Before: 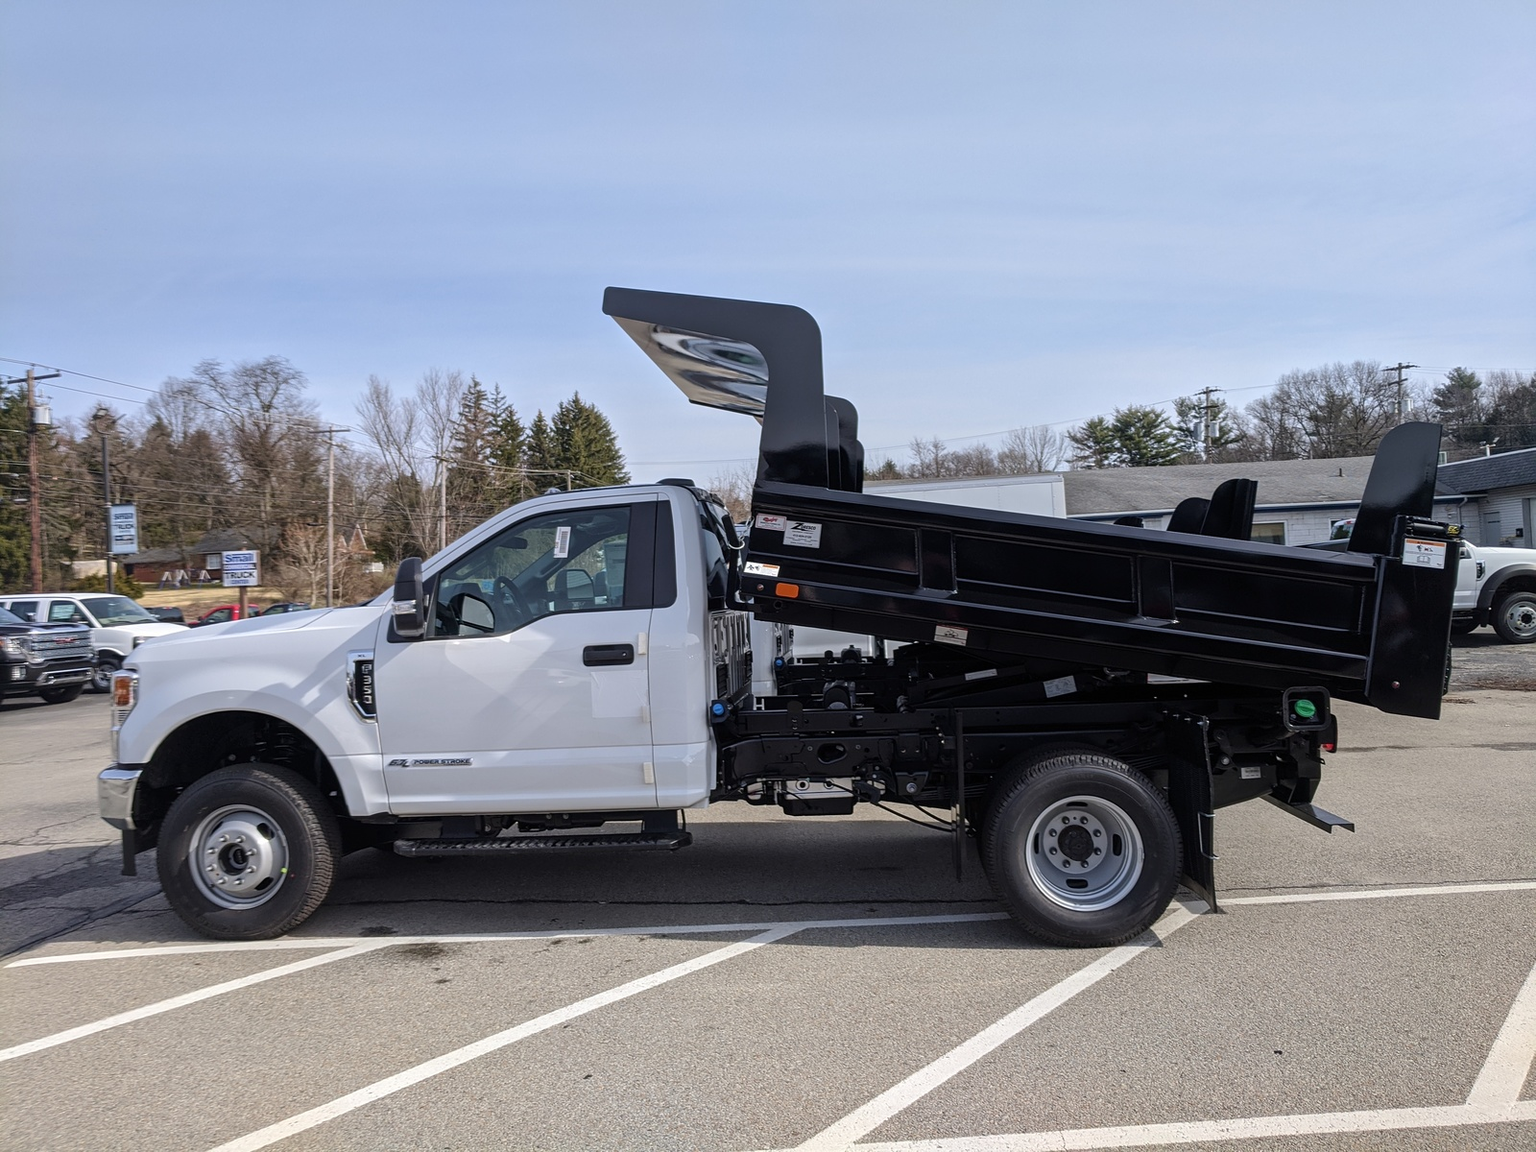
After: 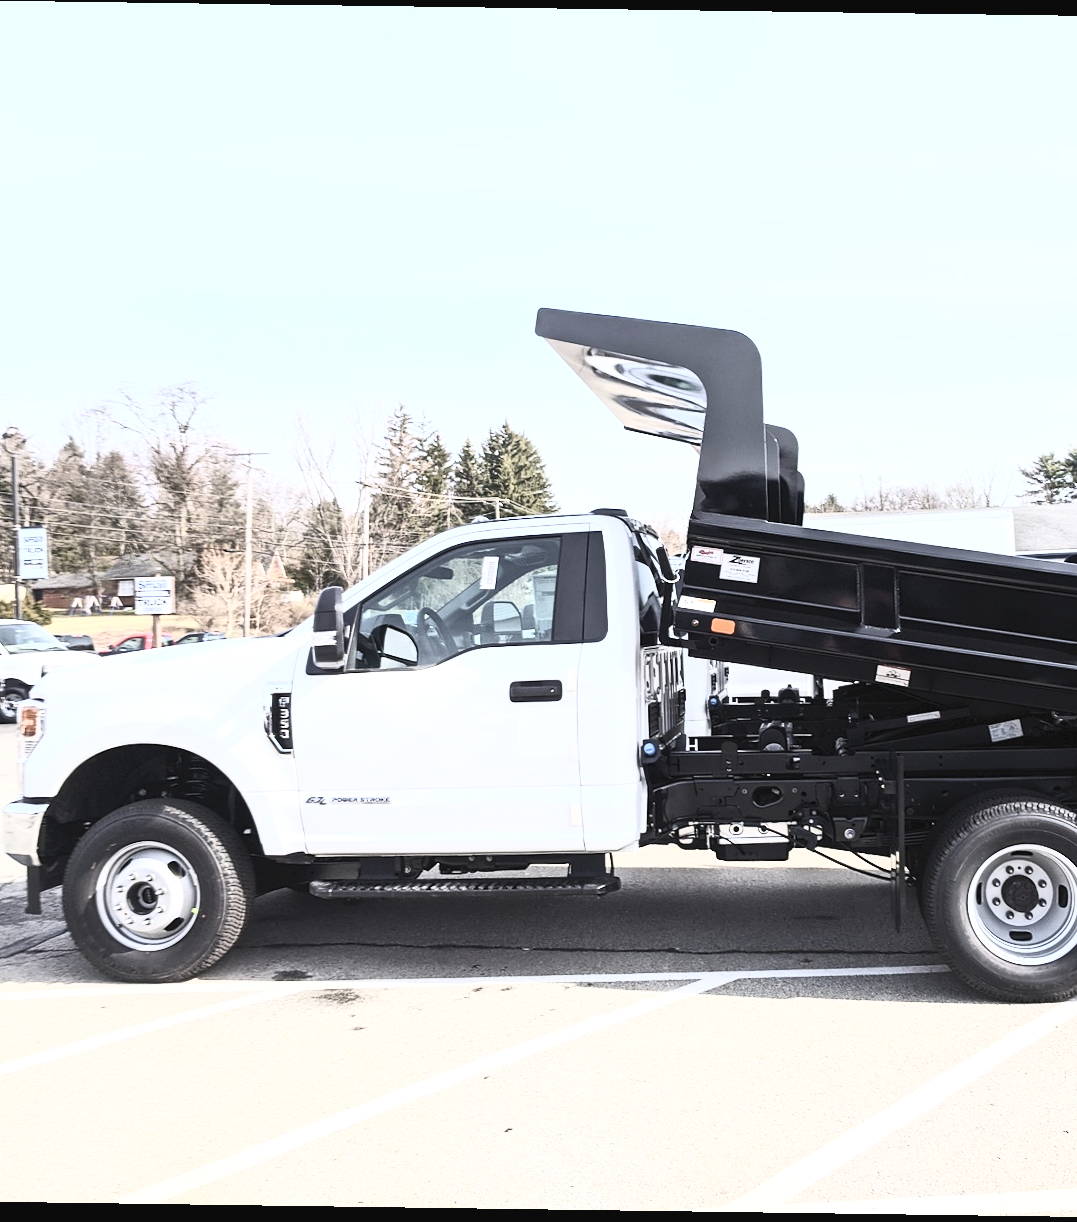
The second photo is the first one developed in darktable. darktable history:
rotate and perspective: rotation 0.8°, automatic cropping off
contrast brightness saturation: contrast 0.57, brightness 0.57, saturation -0.34
exposure: black level correction 0, exposure 1.015 EV, compensate exposure bias true, compensate highlight preservation false
crop and rotate: left 6.617%, right 26.717%
